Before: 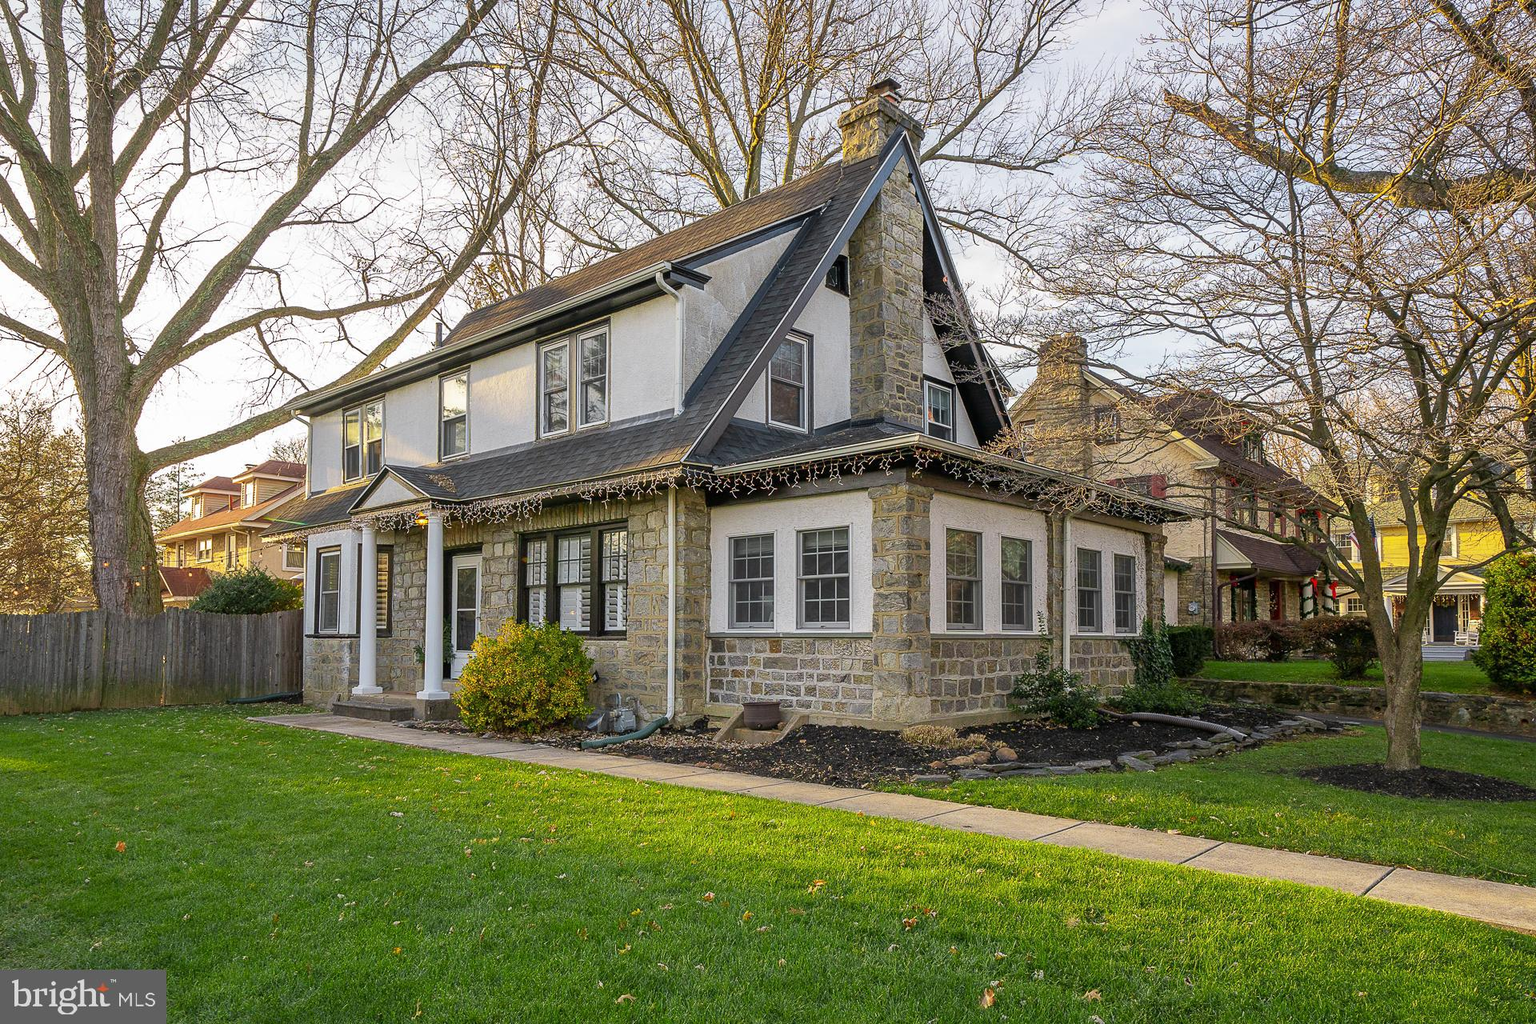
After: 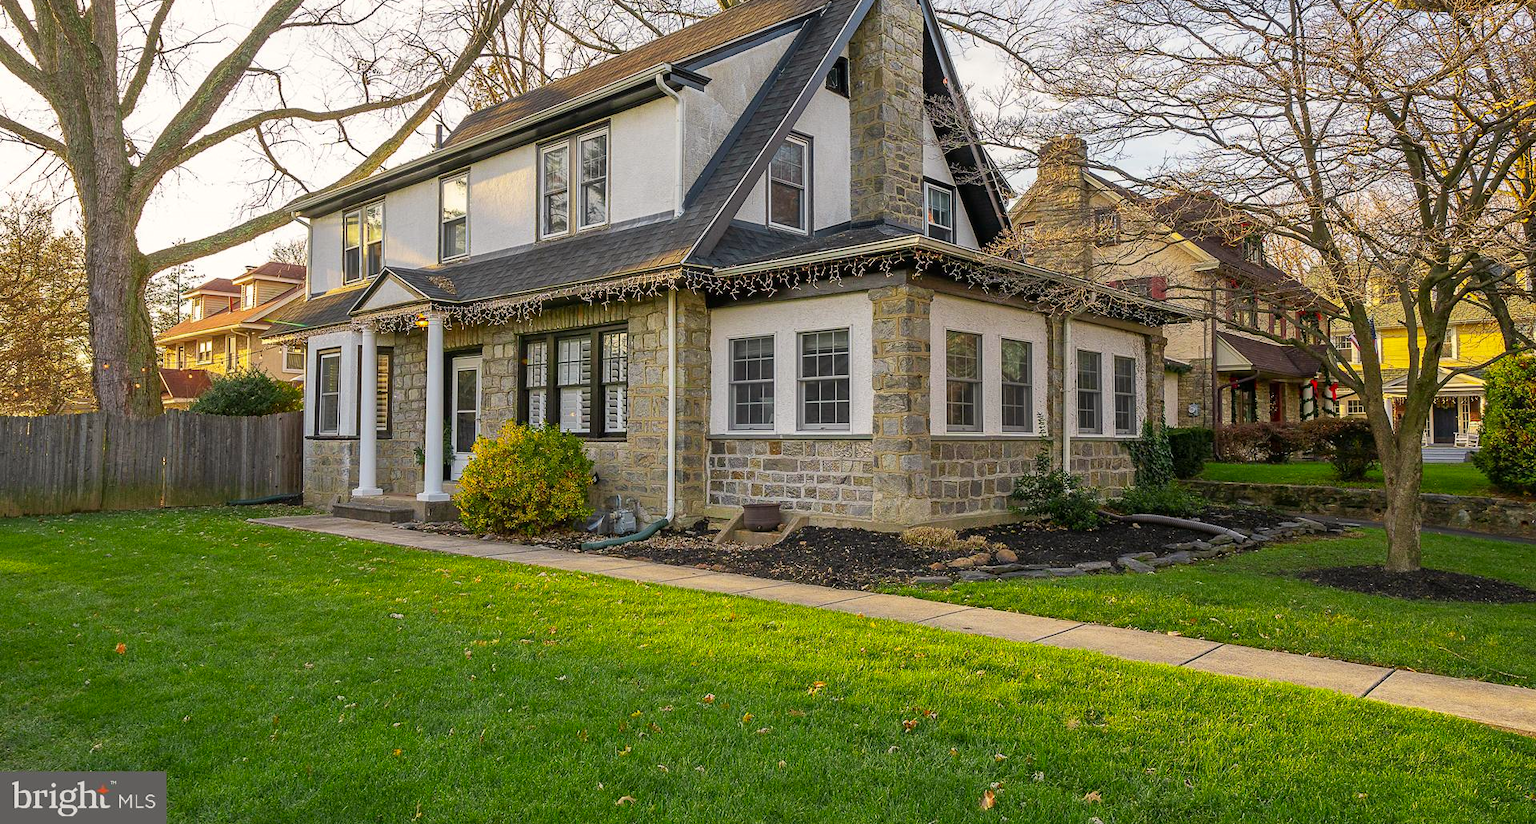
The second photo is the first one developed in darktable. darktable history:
contrast brightness saturation: contrast 0.037, saturation 0.154
crop and rotate: top 19.43%
color calibration: gray › normalize channels true, x 0.34, y 0.354, temperature 5175.88 K, gamut compression 0.019
